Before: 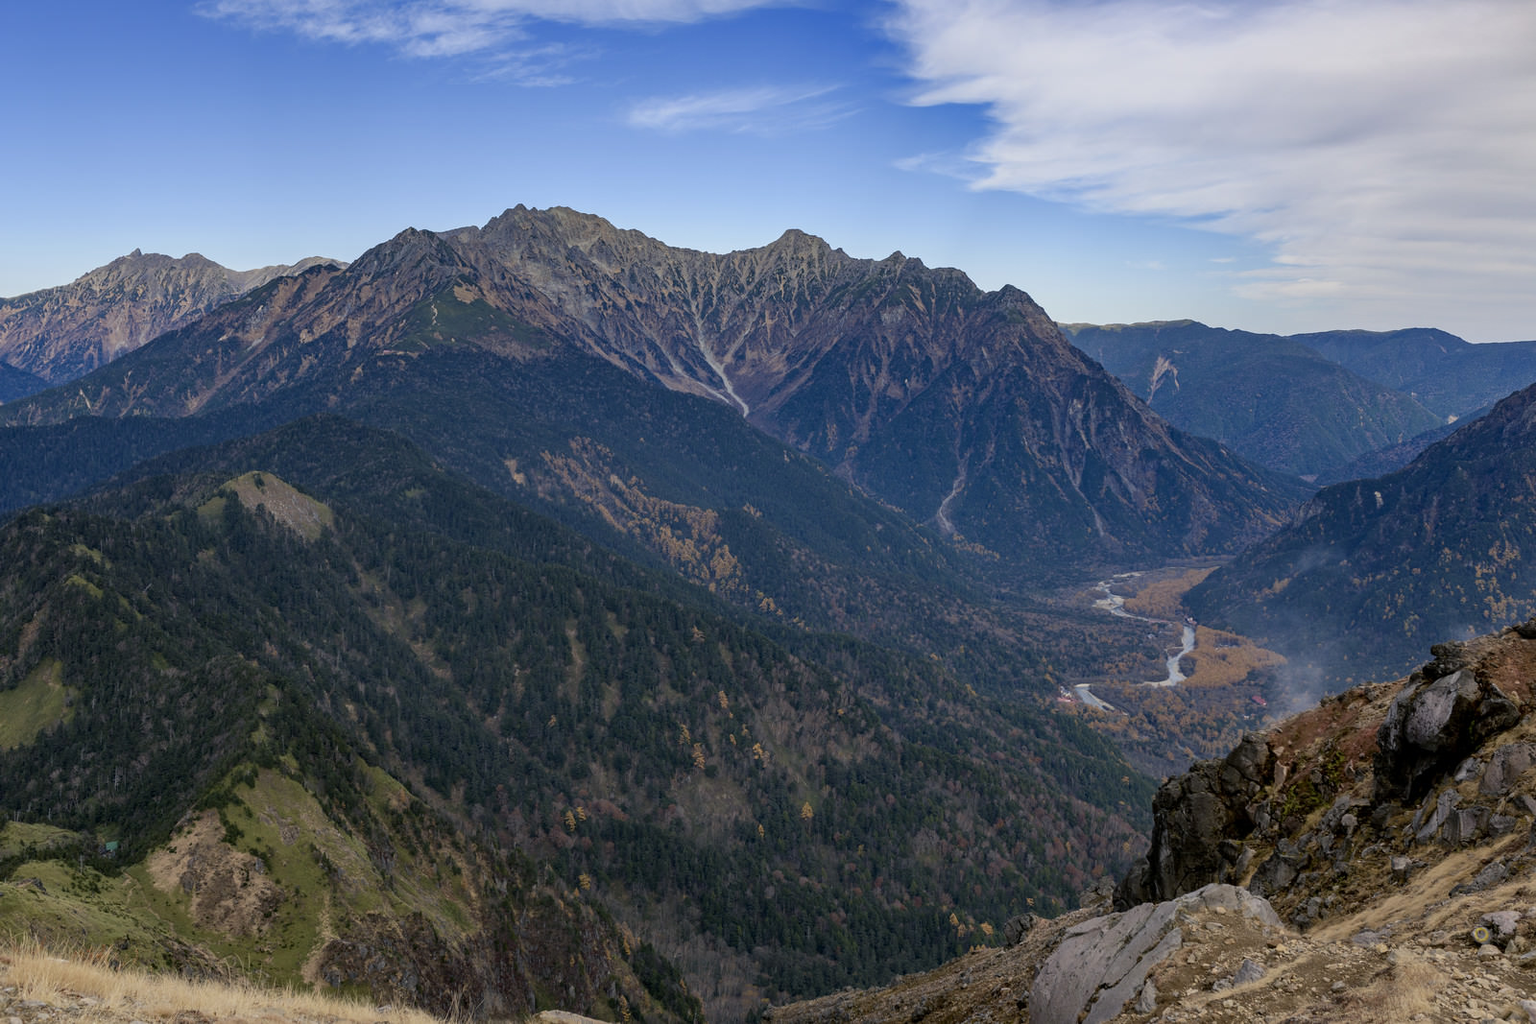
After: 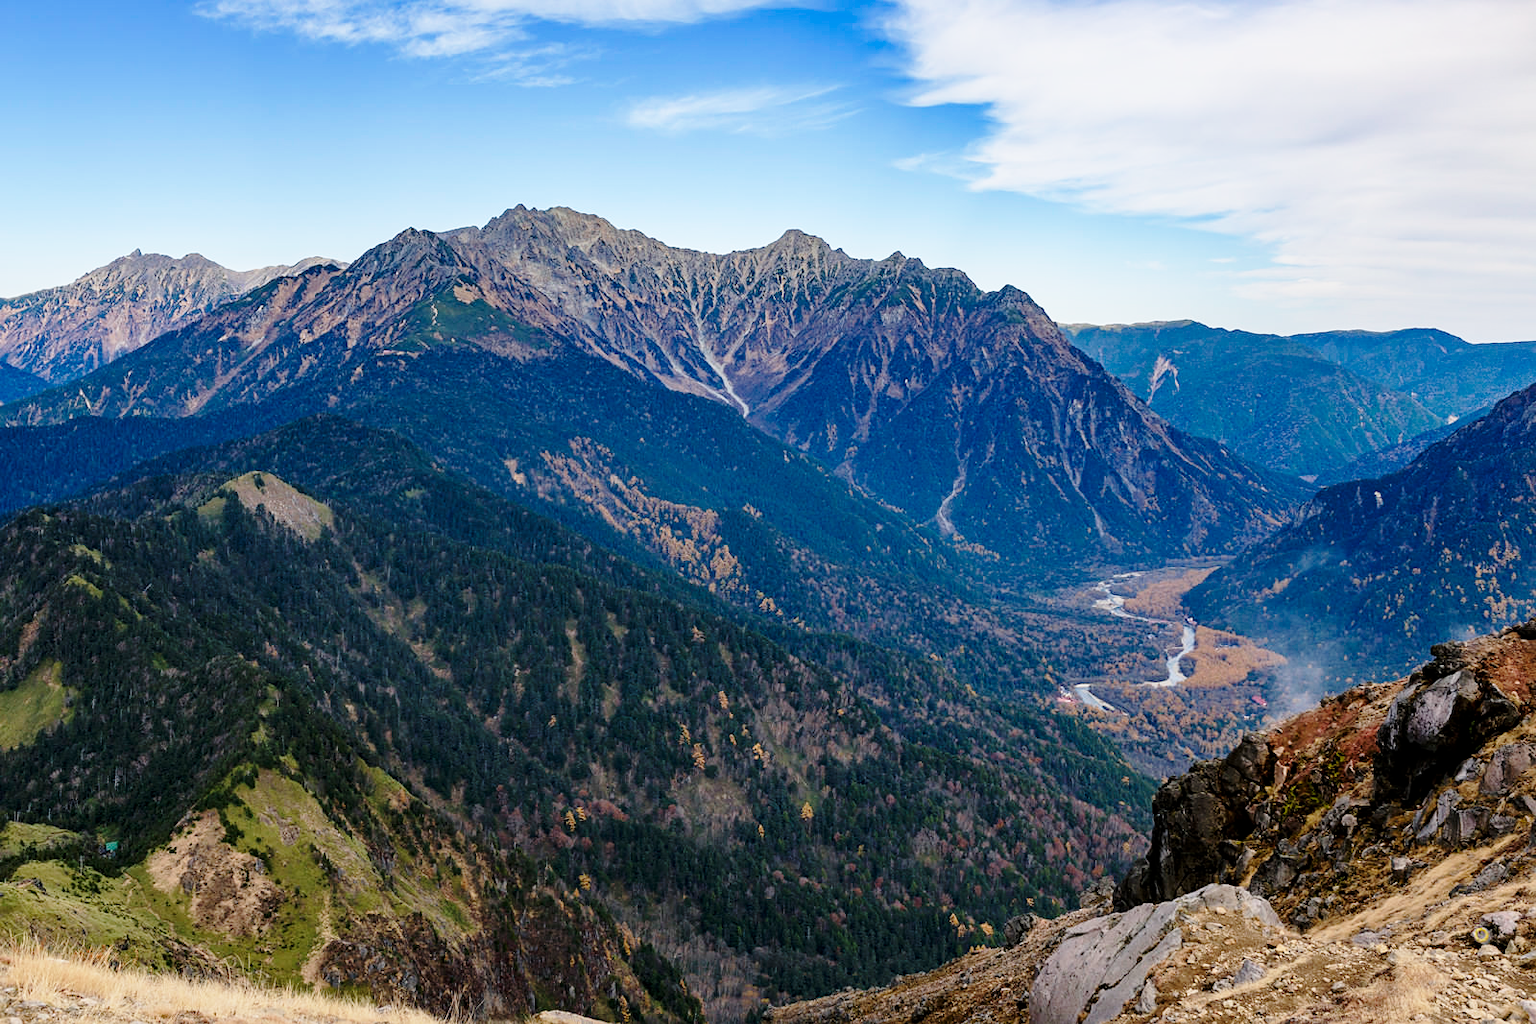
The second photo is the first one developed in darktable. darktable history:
base curve: curves: ch0 [(0, 0) (0.028, 0.03) (0.121, 0.232) (0.46, 0.748) (0.859, 0.968) (1, 1)], preserve colors none
sharpen: amount 0.218
